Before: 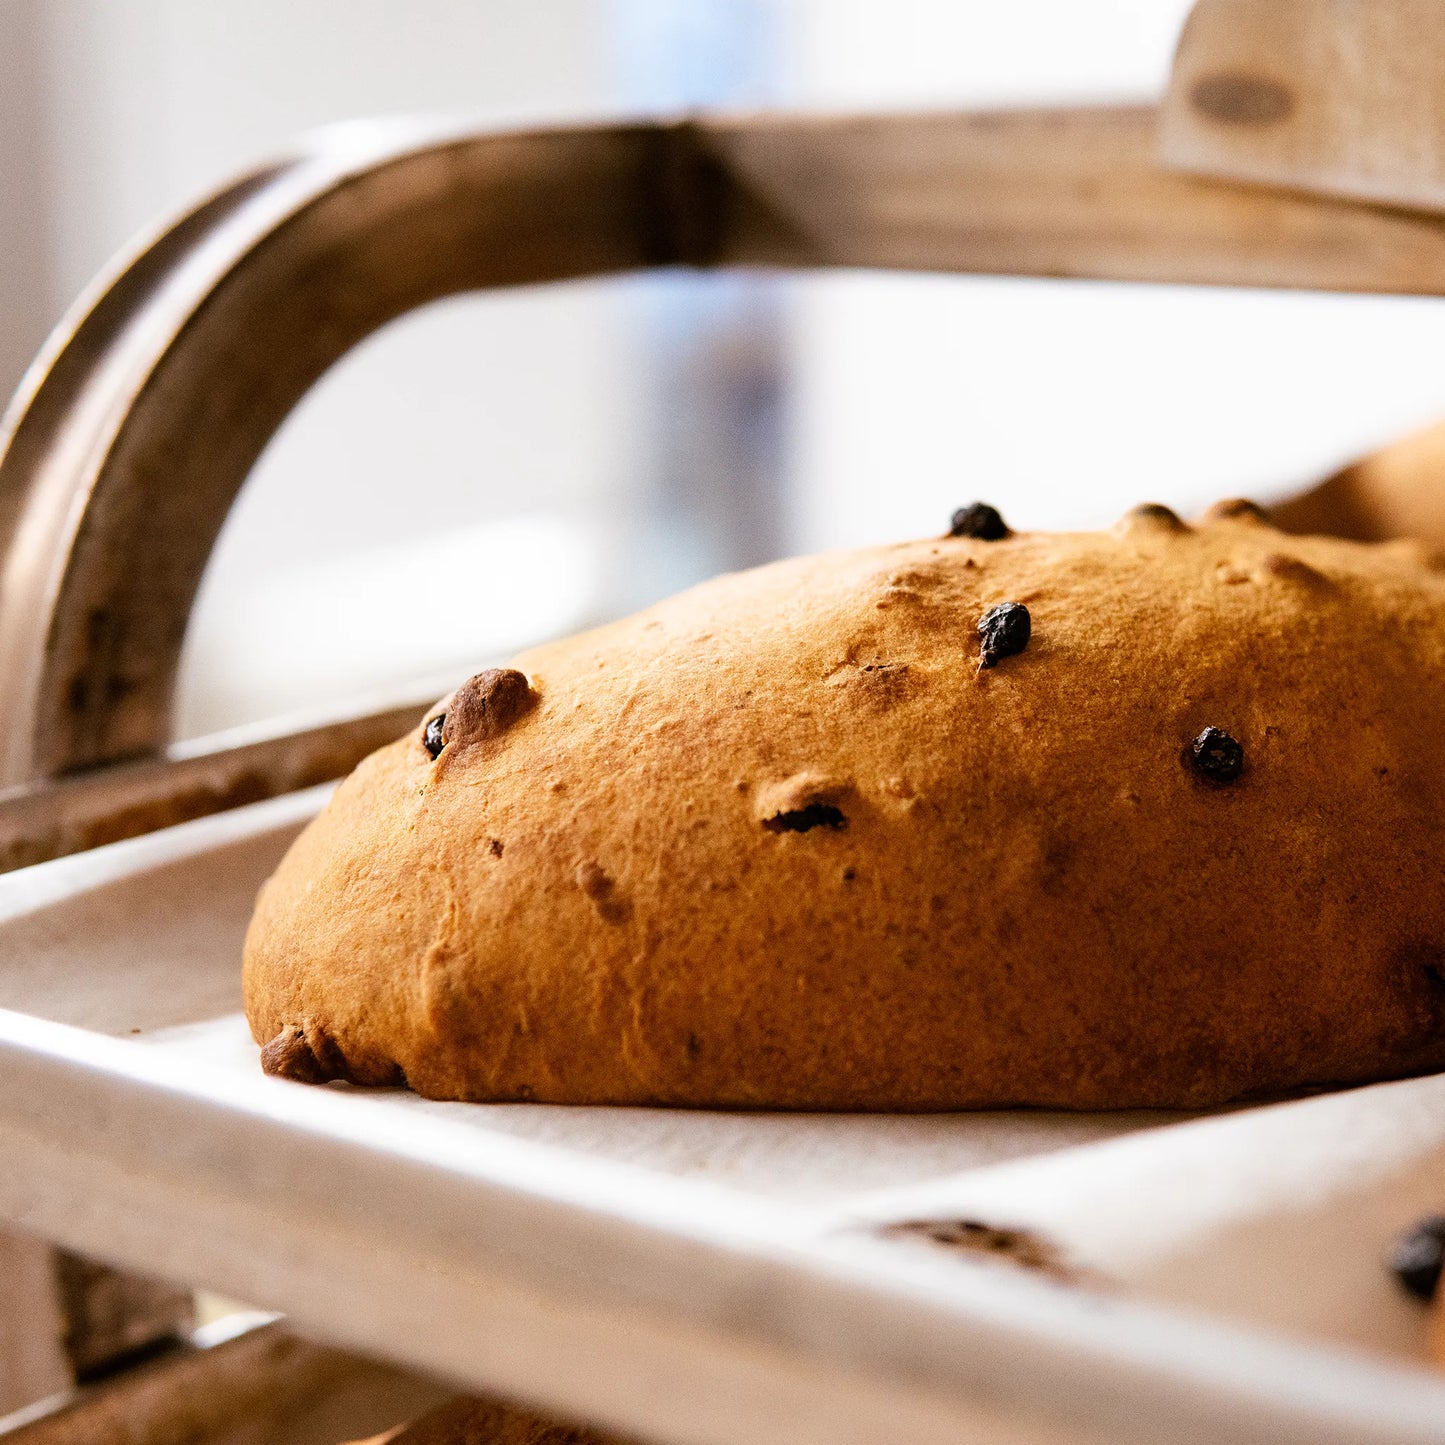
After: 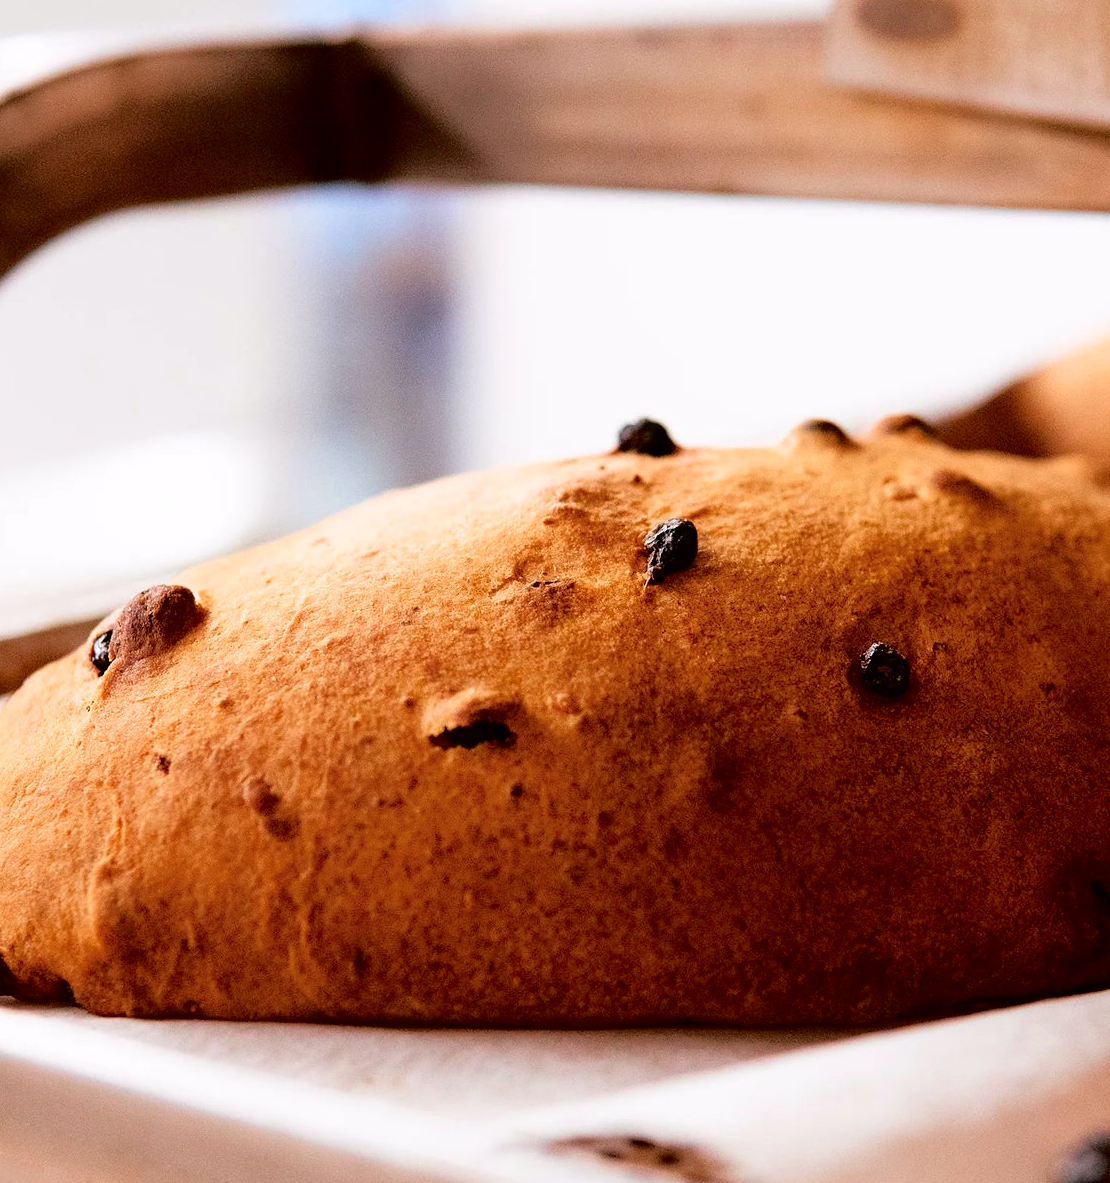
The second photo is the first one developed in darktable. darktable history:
crop: left 23.095%, top 5.827%, bottom 11.854%
tone curve: curves: ch0 [(0, 0) (0.126, 0.061) (0.362, 0.382) (0.498, 0.498) (0.706, 0.712) (1, 1)]; ch1 [(0, 0) (0.5, 0.505) (0.55, 0.578) (1, 1)]; ch2 [(0, 0) (0.44, 0.424) (0.489, 0.483) (0.537, 0.538) (1, 1)], color space Lab, independent channels, preserve colors none
